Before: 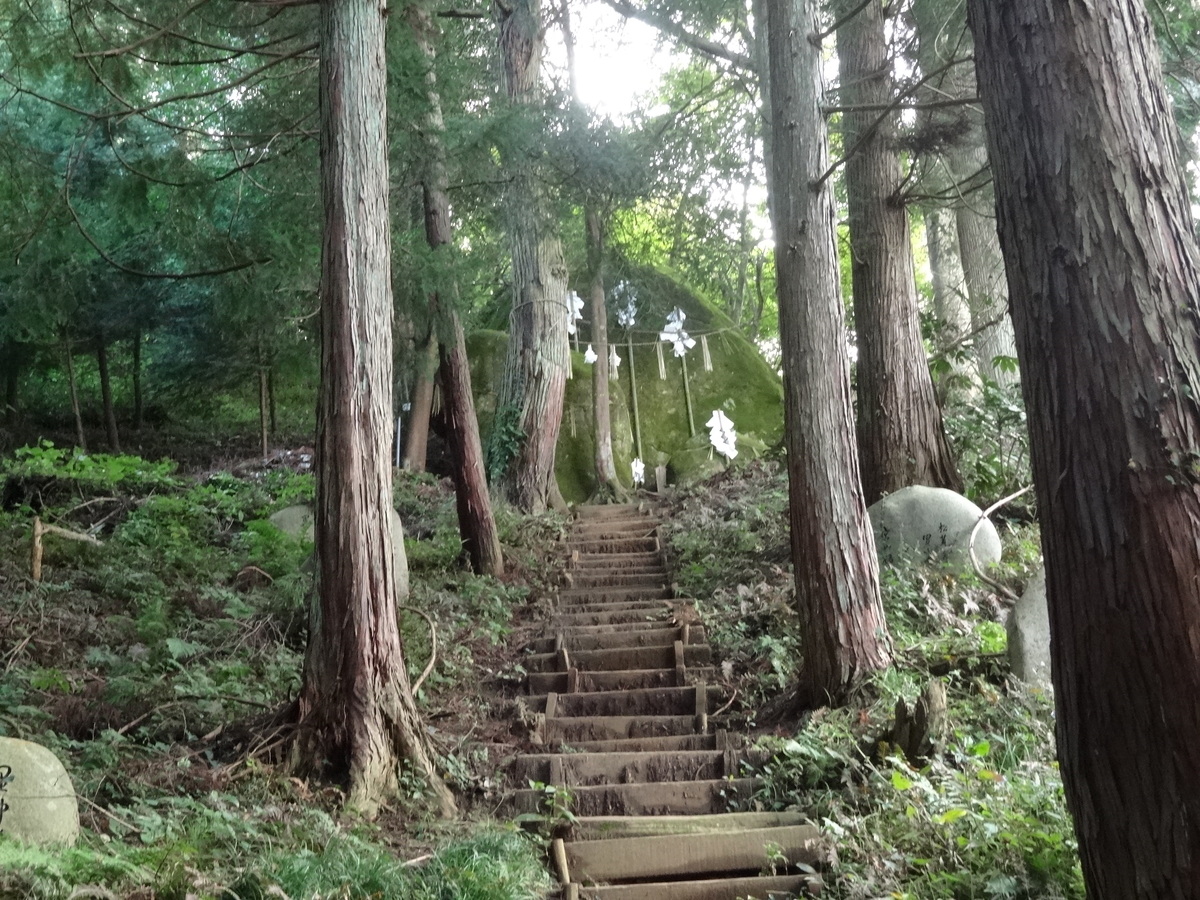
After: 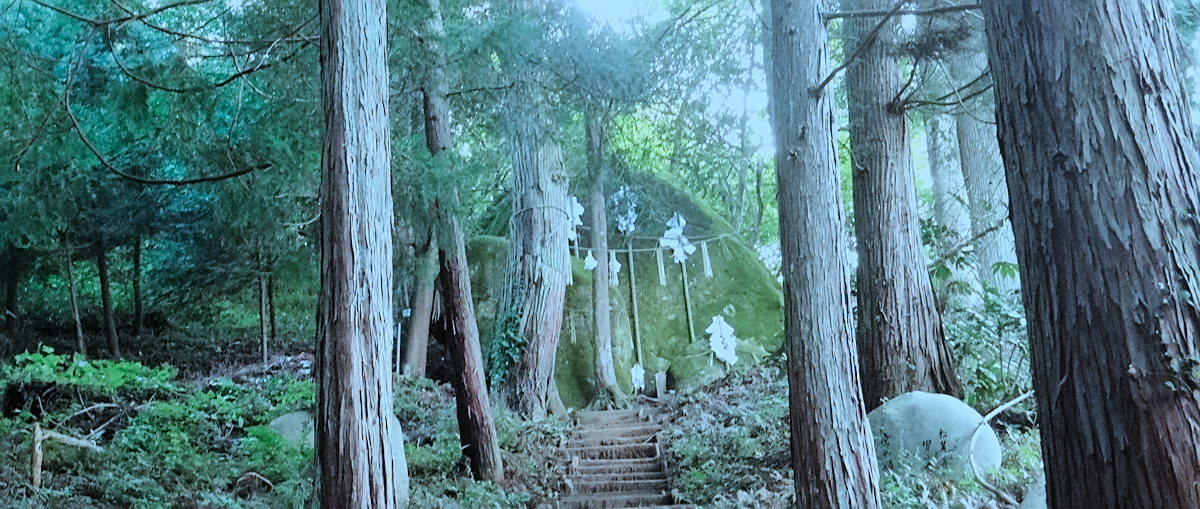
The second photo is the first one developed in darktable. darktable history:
sharpen: on, module defaults
filmic rgb: black relative exposure -7.11 EV, white relative exposure 5.39 EV, hardness 3.02
color correction: highlights a* -10.41, highlights b* -19.69
crop and rotate: top 10.551%, bottom 32.845%
exposure: black level correction -0.002, exposure 0.711 EV, compensate highlight preservation false
color calibration: x 0.37, y 0.382, temperature 4316.06 K
